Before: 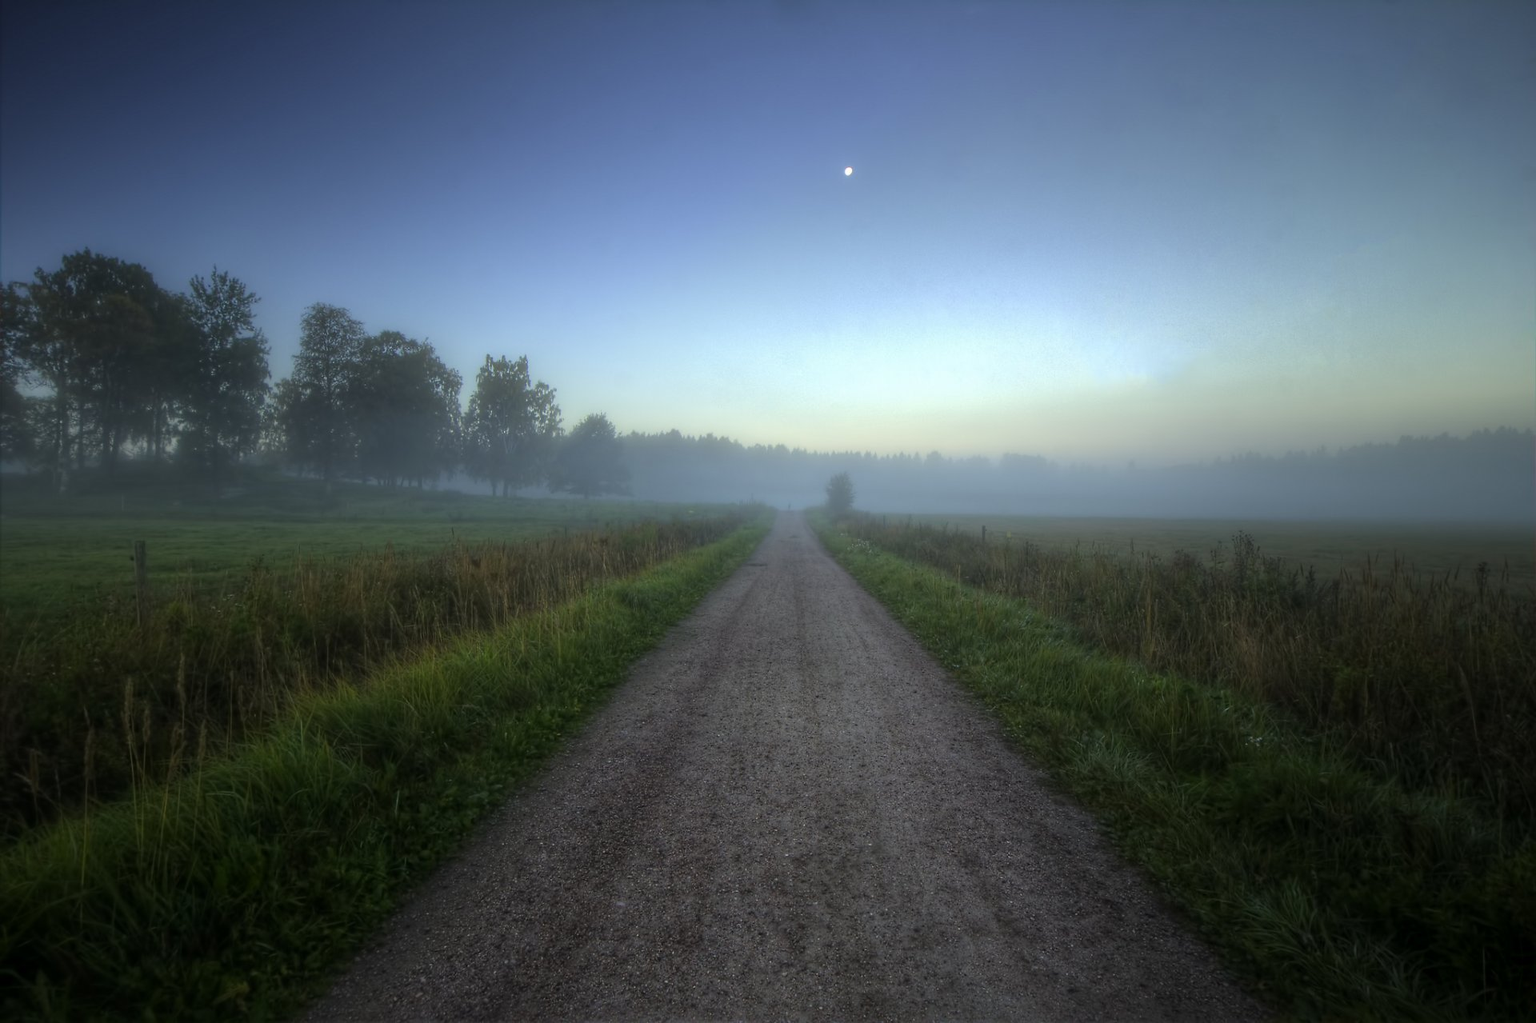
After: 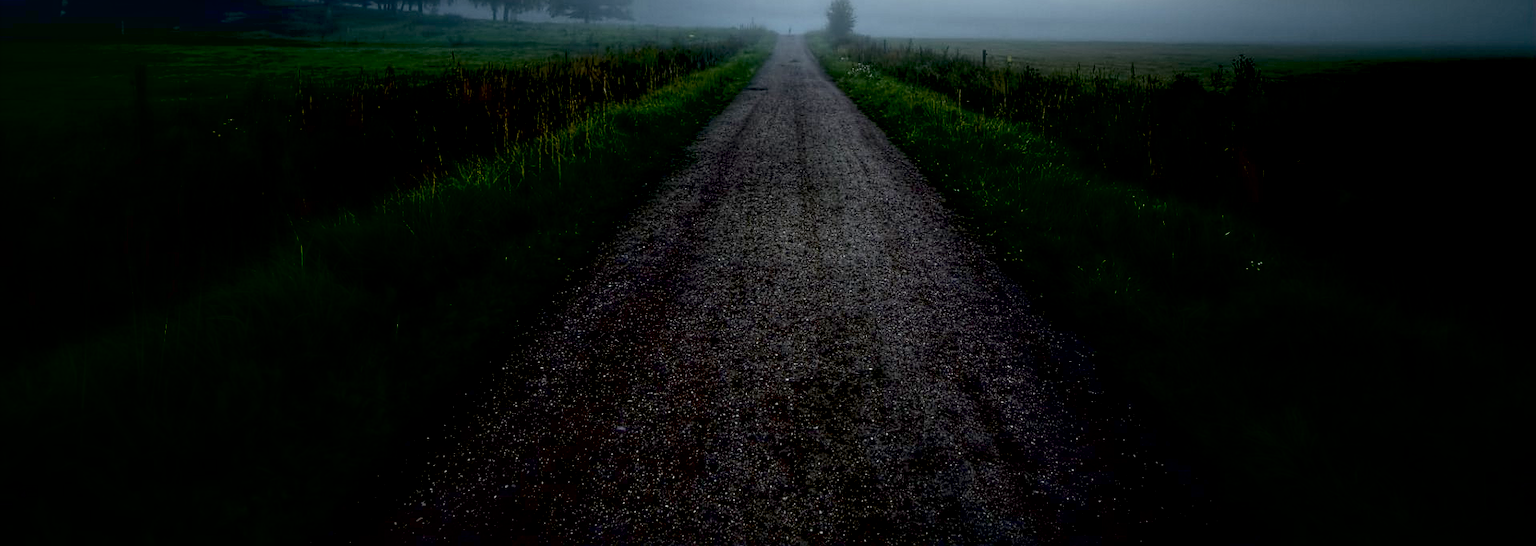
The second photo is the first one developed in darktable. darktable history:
contrast brightness saturation: contrast 0.218
sharpen: on, module defaults
crop and rotate: top 46.588%, right 0.051%
local contrast: on, module defaults
exposure: black level correction 0.055, exposure -0.033 EV, compensate exposure bias true, compensate highlight preservation false
